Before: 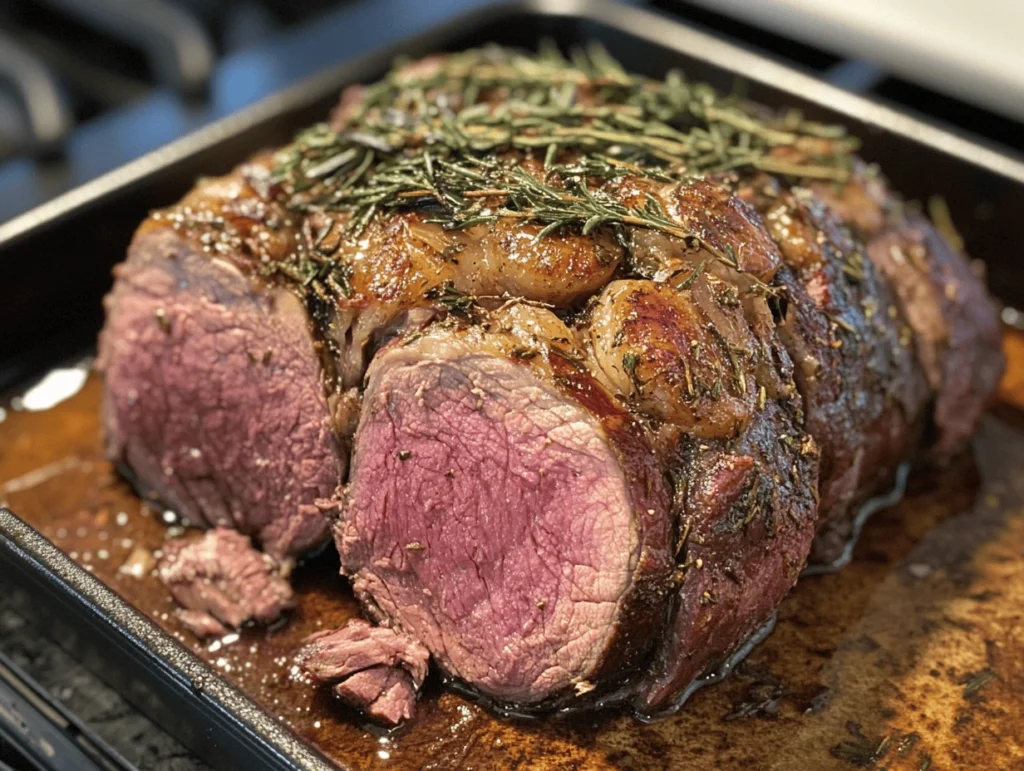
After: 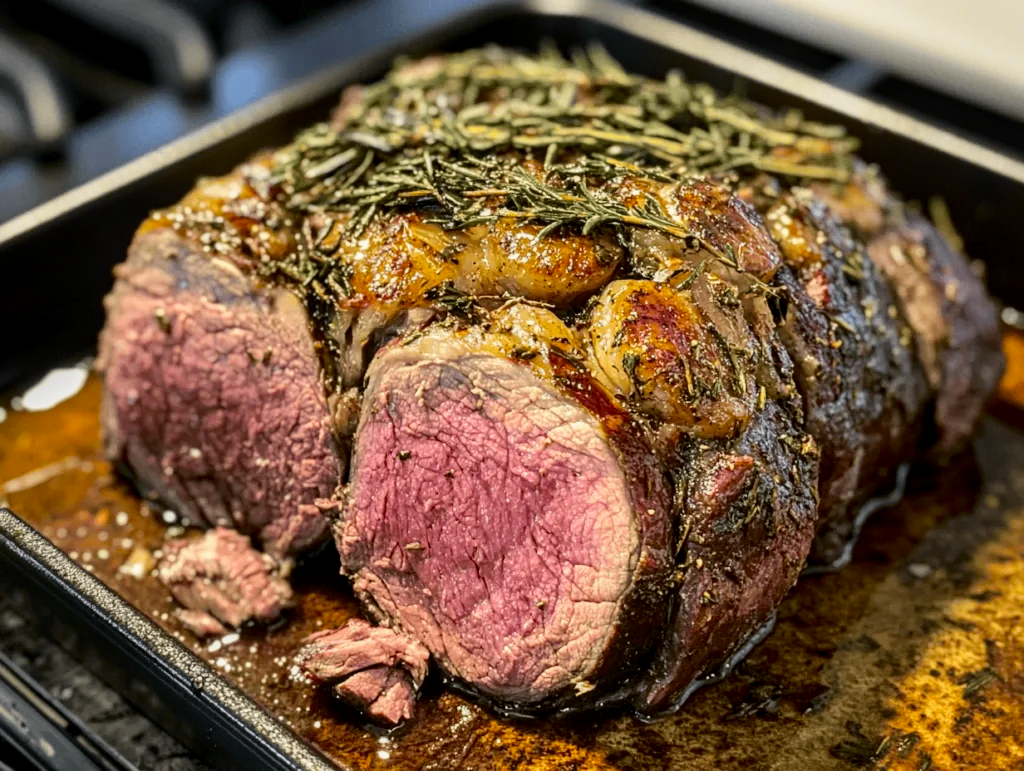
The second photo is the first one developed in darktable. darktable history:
exposure: black level correction 0.001, exposure -0.2 EV, compensate highlight preservation false
local contrast: on, module defaults
tone curve: curves: ch0 [(0, 0) (0.136, 0.084) (0.346, 0.366) (0.489, 0.559) (0.66, 0.748) (0.849, 0.902) (1, 0.974)]; ch1 [(0, 0) (0.353, 0.344) (0.45, 0.46) (0.498, 0.498) (0.521, 0.512) (0.563, 0.559) (0.592, 0.605) (0.641, 0.673) (1, 1)]; ch2 [(0, 0) (0.333, 0.346) (0.375, 0.375) (0.424, 0.43) (0.476, 0.492) (0.502, 0.502) (0.524, 0.531) (0.579, 0.61) (0.612, 0.644) (0.641, 0.722) (1, 1)], color space Lab, independent channels, preserve colors none
white balance: emerald 1
